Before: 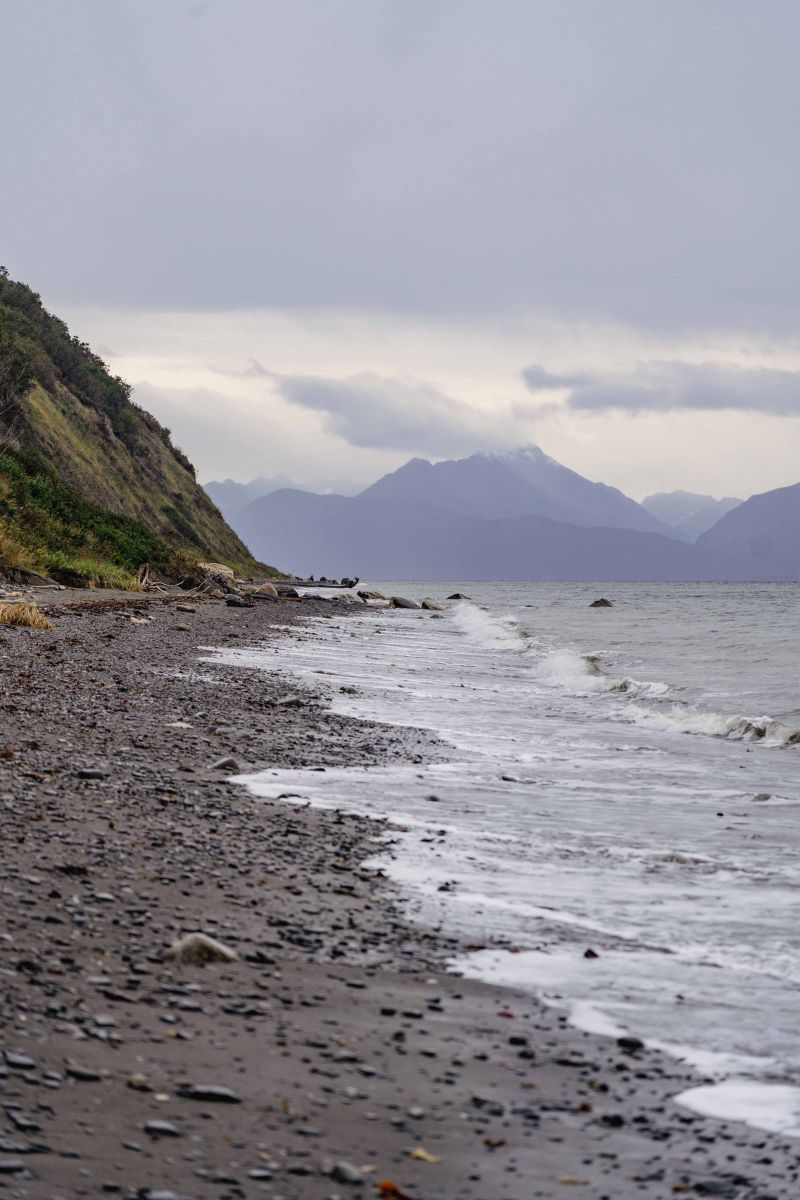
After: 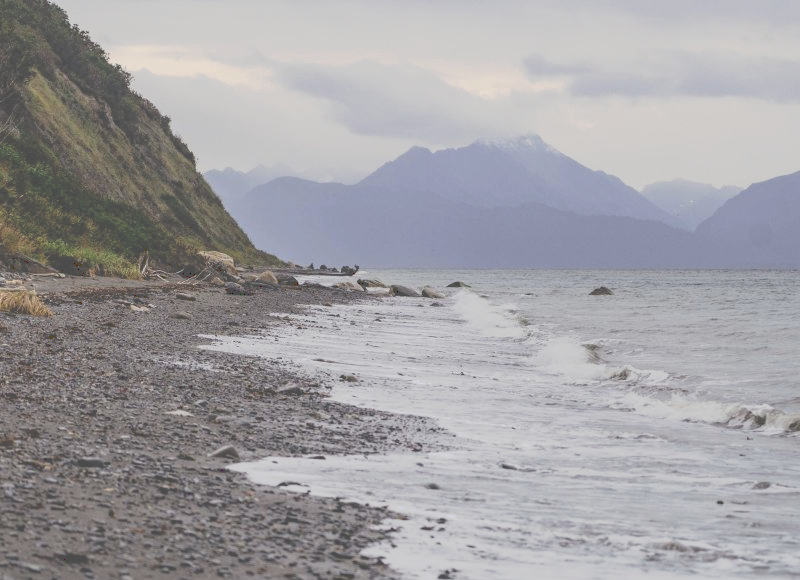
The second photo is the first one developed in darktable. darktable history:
tone curve: curves: ch0 [(0, 0) (0.003, 0.313) (0.011, 0.317) (0.025, 0.317) (0.044, 0.322) (0.069, 0.327) (0.1, 0.335) (0.136, 0.347) (0.177, 0.364) (0.224, 0.384) (0.277, 0.421) (0.335, 0.459) (0.399, 0.501) (0.468, 0.554) (0.543, 0.611) (0.623, 0.679) (0.709, 0.751) (0.801, 0.804) (0.898, 0.844) (1, 1)], preserve colors none
crop and rotate: top 26.056%, bottom 25.543%
